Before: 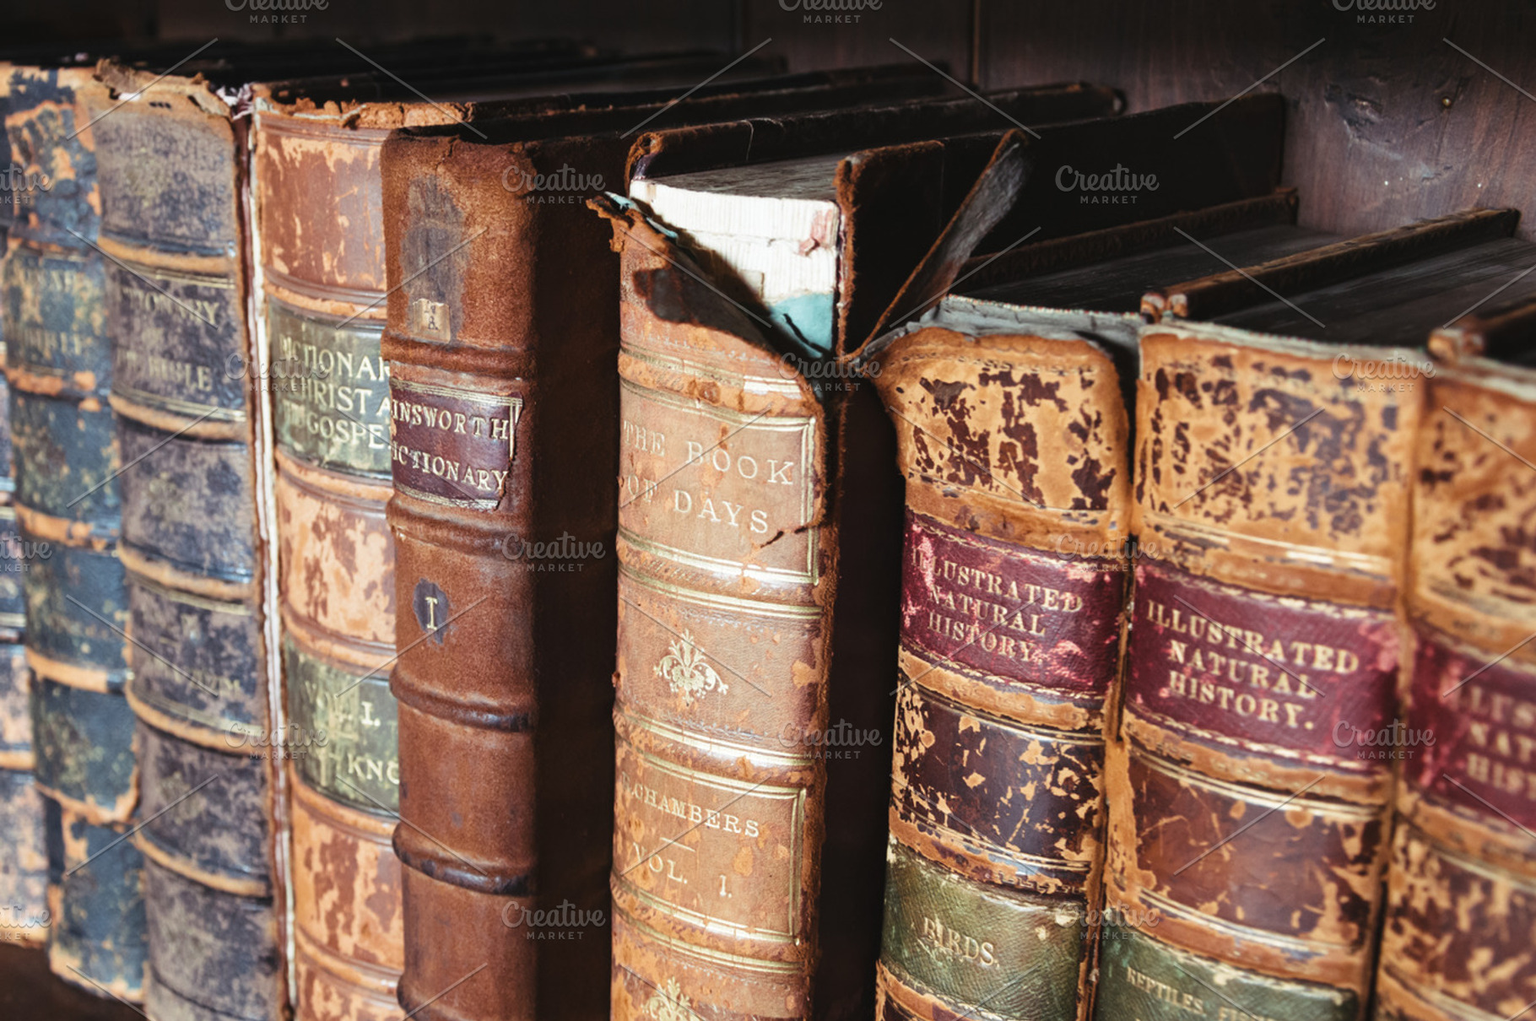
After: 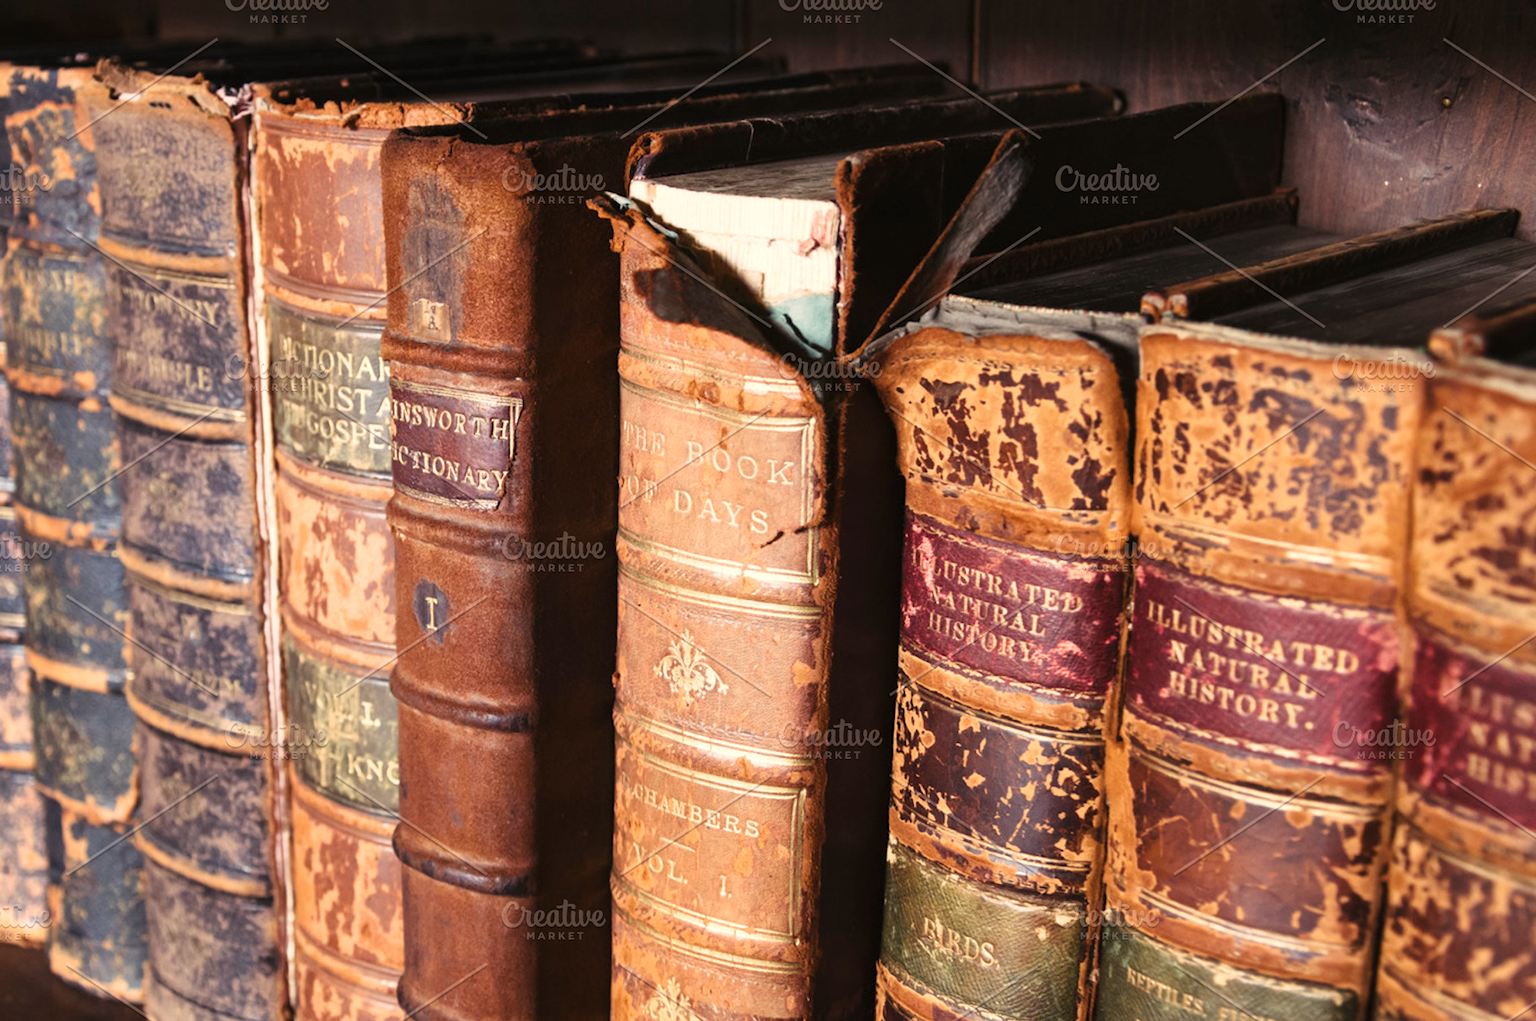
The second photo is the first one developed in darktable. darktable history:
exposure: black level correction 0.002, exposure 0.15 EV, compensate highlight preservation false
white balance: red 1.009, blue 0.985
color correction: highlights a* 11.96, highlights b* 11.58
